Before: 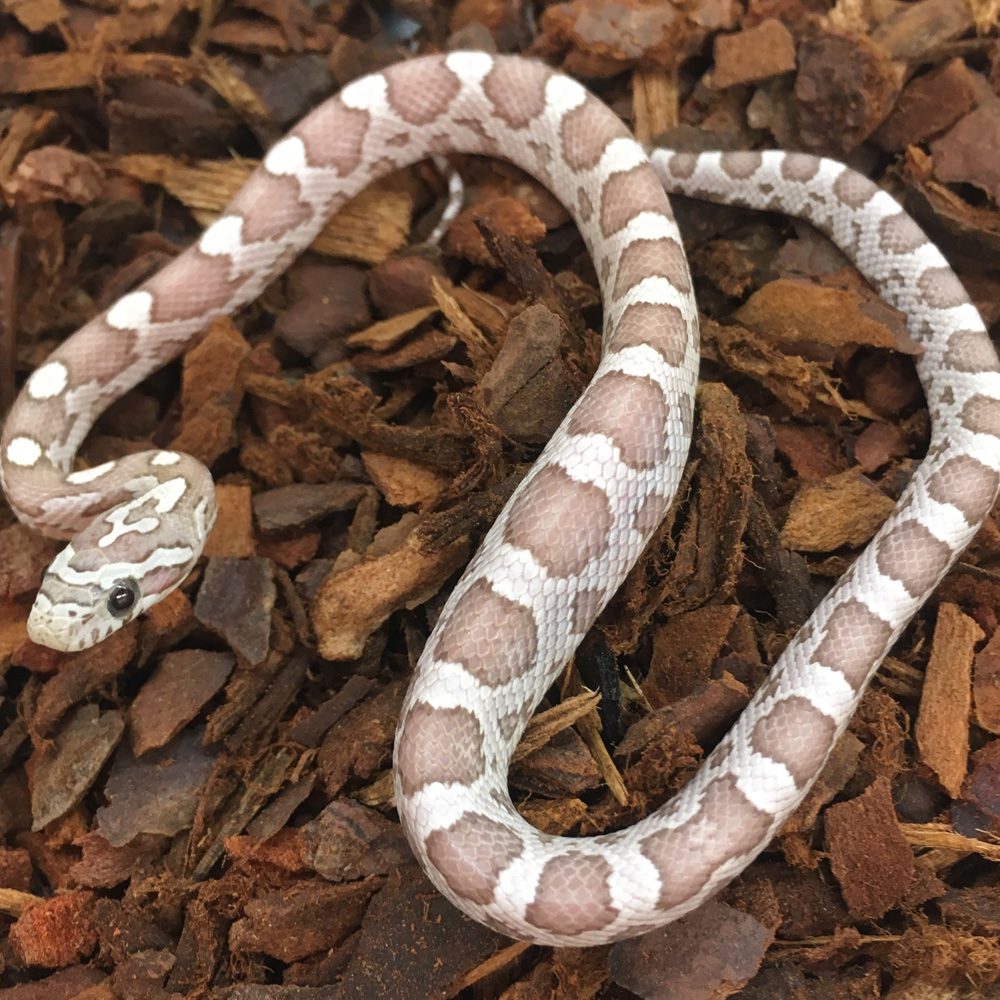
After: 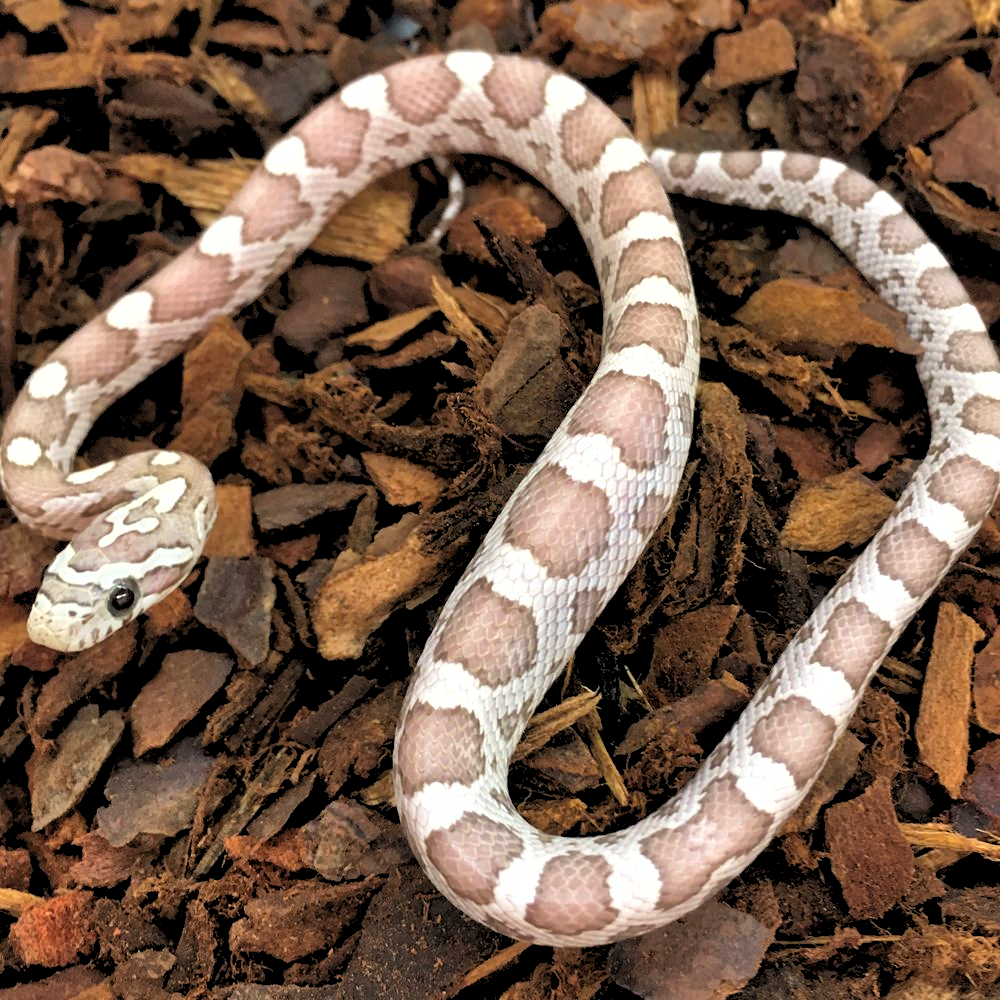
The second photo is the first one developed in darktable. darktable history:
shadows and highlights: highlights color adjustment 0%, low approximation 0.01, soften with gaussian
rgb levels: preserve colors sum RGB, levels [[0.038, 0.433, 0.934], [0, 0.5, 1], [0, 0.5, 1]]
color balance rgb: perceptual brilliance grading › highlights 14.29%, perceptual brilliance grading › mid-tones -5.92%, perceptual brilliance grading › shadows -26.83%, global vibrance 31.18%
